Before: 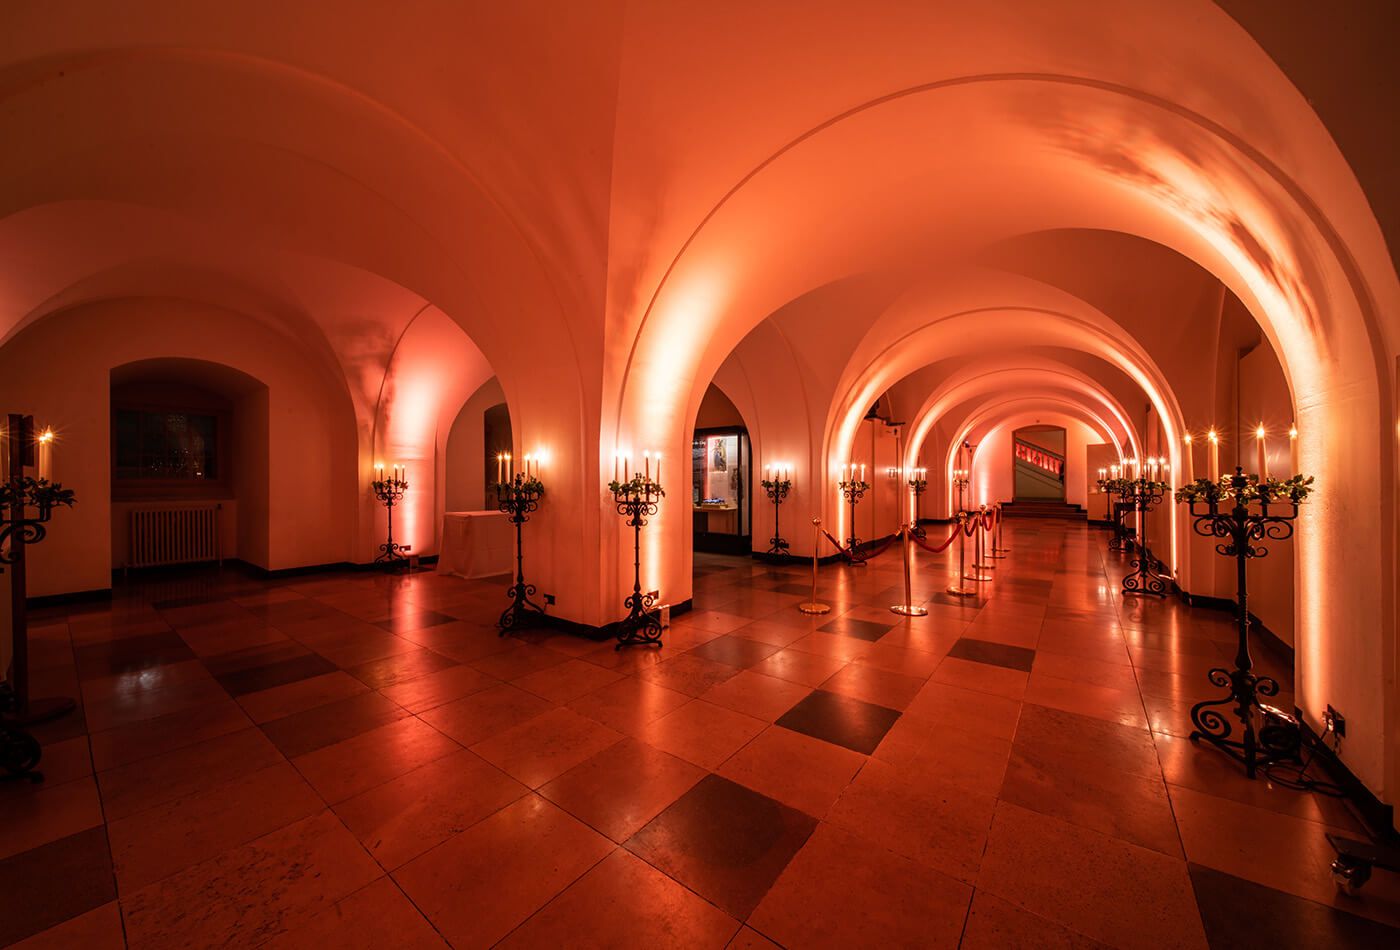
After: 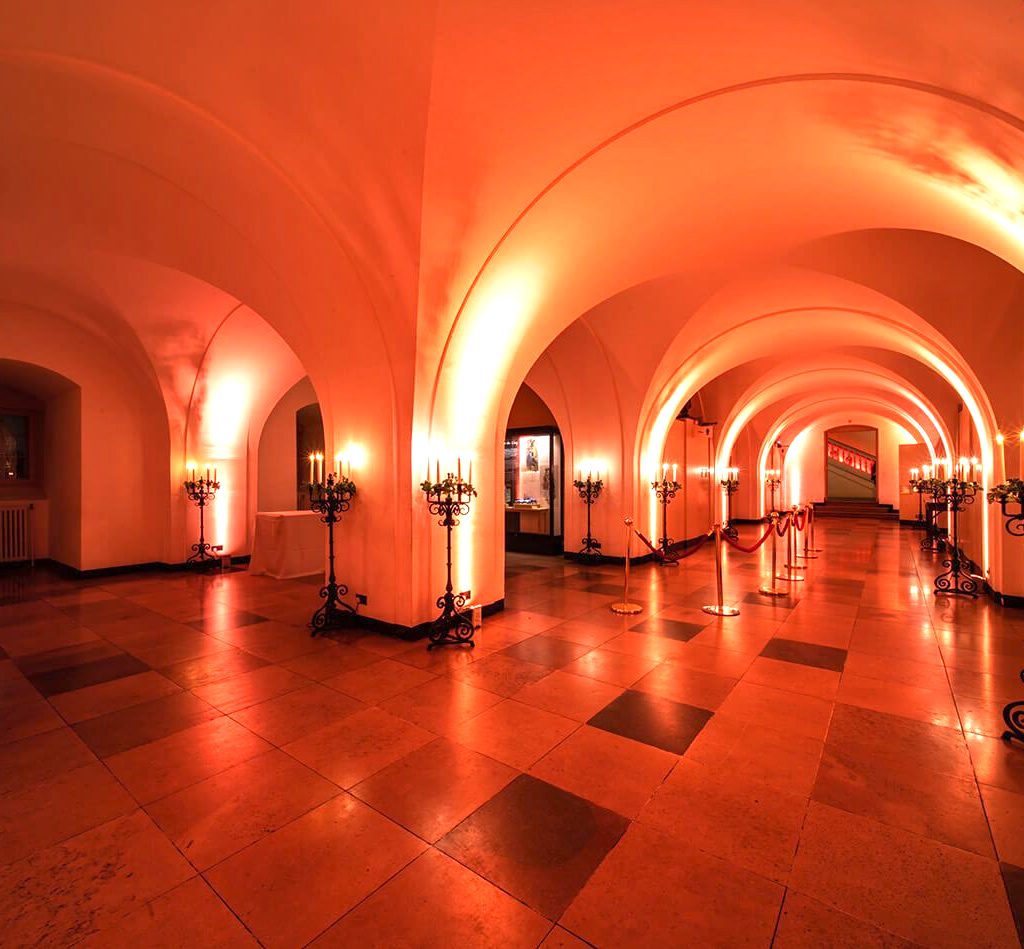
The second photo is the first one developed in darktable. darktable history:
shadows and highlights: shadows 33.3, highlights -46.14, compress 49.61%, highlights color adjustment 39.28%, soften with gaussian
crop: left 13.459%, right 13.388%
exposure: exposure 0.946 EV, compensate exposure bias true, compensate highlight preservation false
